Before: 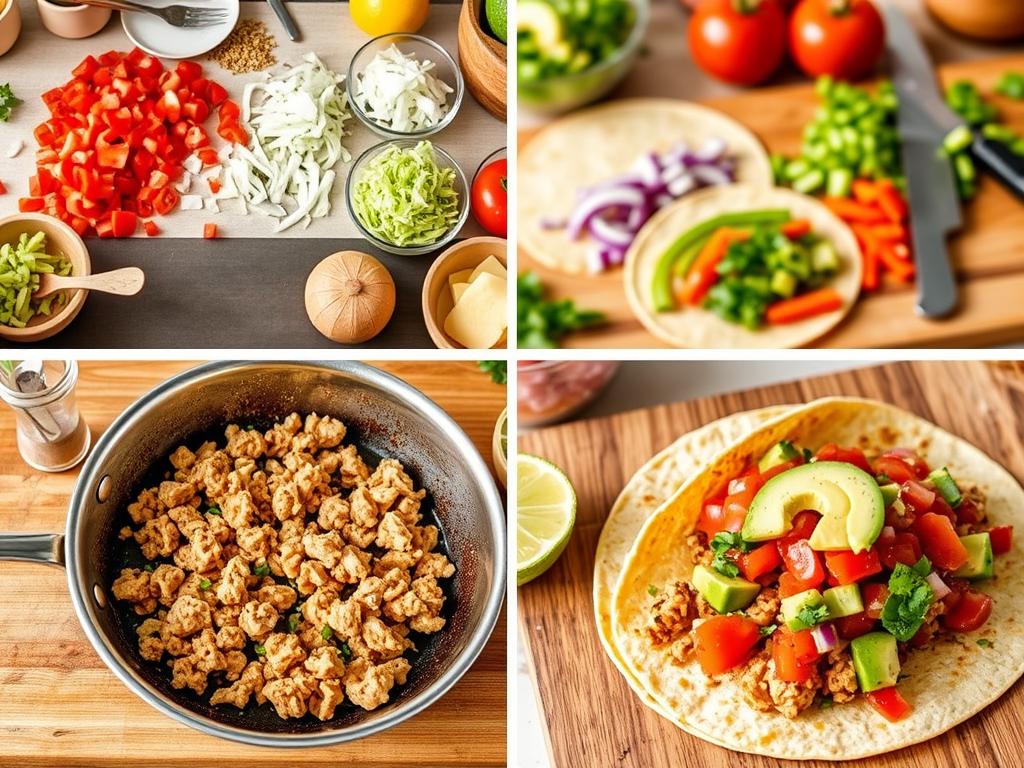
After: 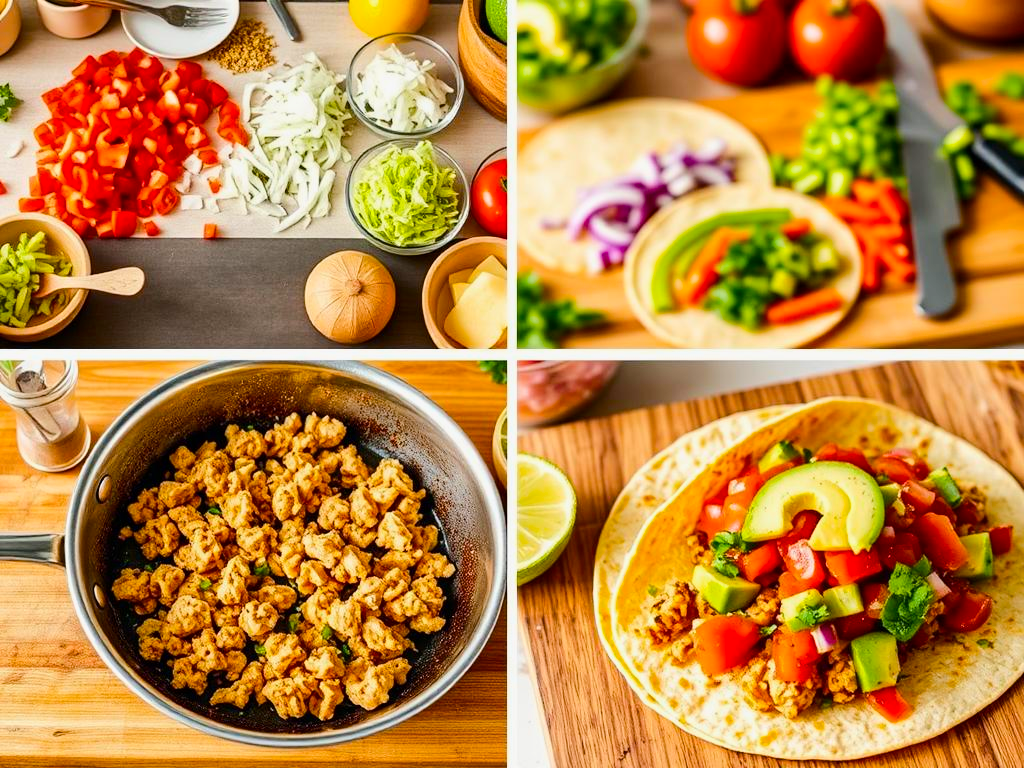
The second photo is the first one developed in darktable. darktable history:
exposure: exposure -0.151 EV, compensate highlight preservation false
color balance rgb: perceptual saturation grading › global saturation 25%, perceptual brilliance grading › mid-tones 10%, perceptual brilliance grading › shadows 15%, global vibrance 20%
contrast brightness saturation: contrast 0.14
